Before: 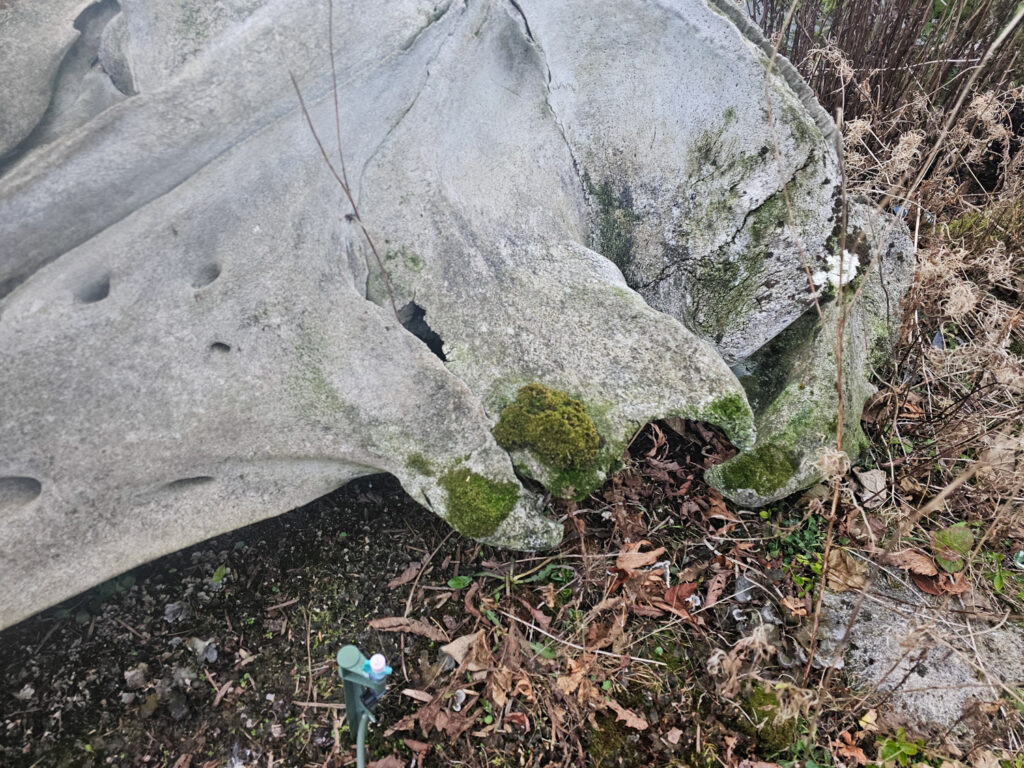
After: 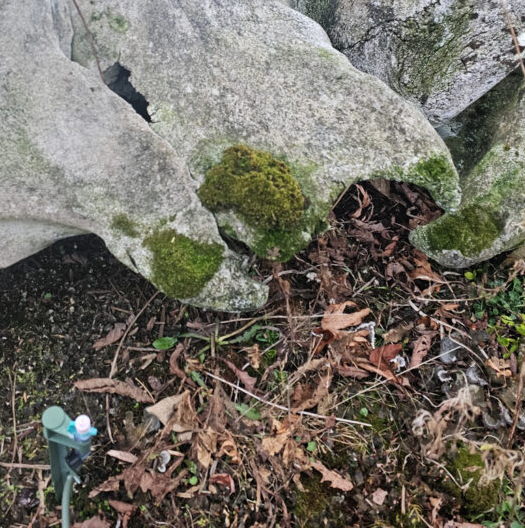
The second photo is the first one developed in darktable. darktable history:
crop and rotate: left 28.872%, top 31.203%, right 19.858%
